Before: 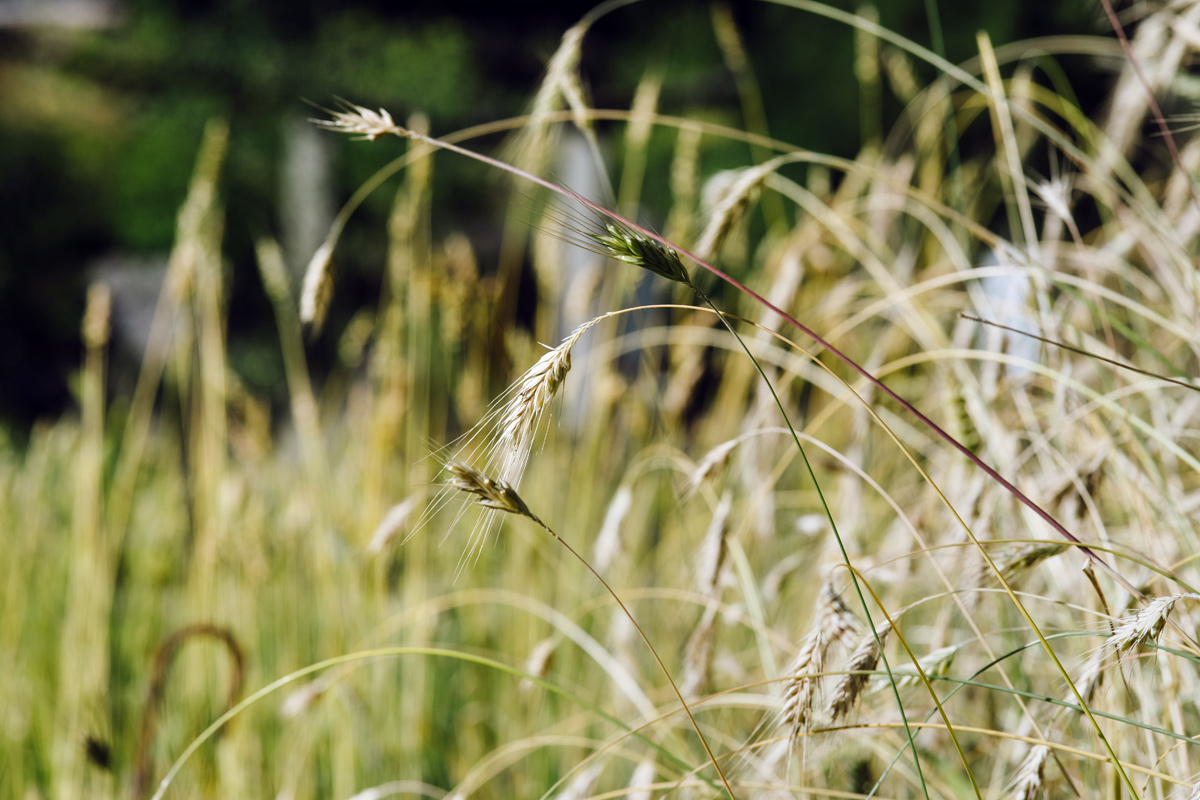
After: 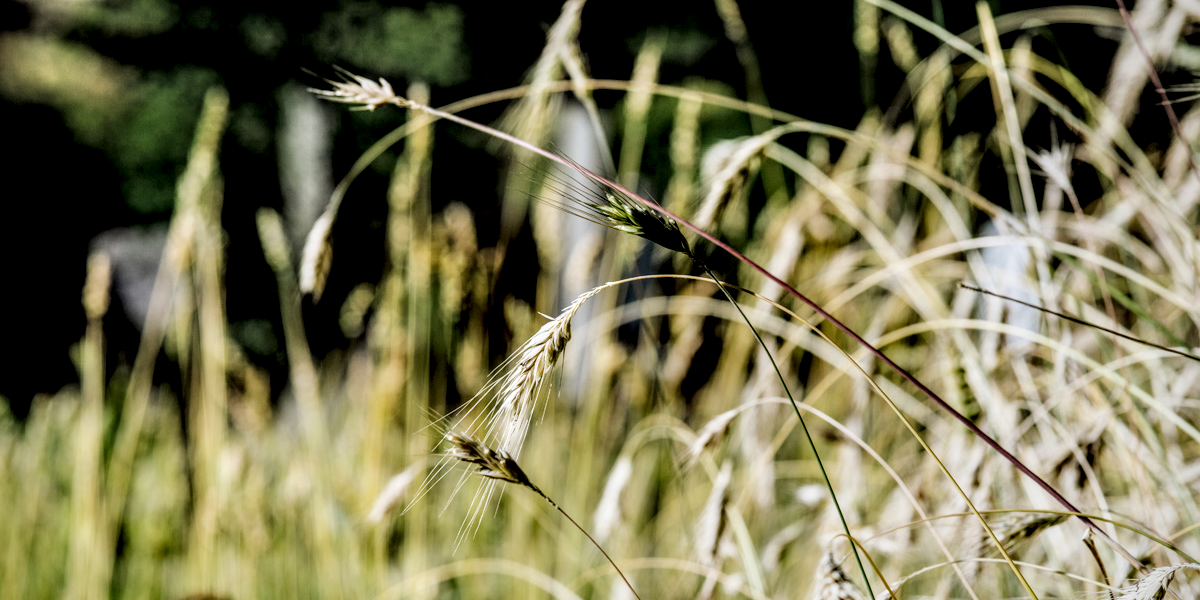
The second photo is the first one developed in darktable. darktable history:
local contrast: highlights 19%, detail 186%
crop: top 3.857%, bottom 21.132%
vignetting: fall-off start 97.23%, saturation -0.024, center (-0.033, -0.042), width/height ratio 1.179, unbound false
filmic rgb: black relative exposure -5 EV, hardness 2.88, contrast 1.2
